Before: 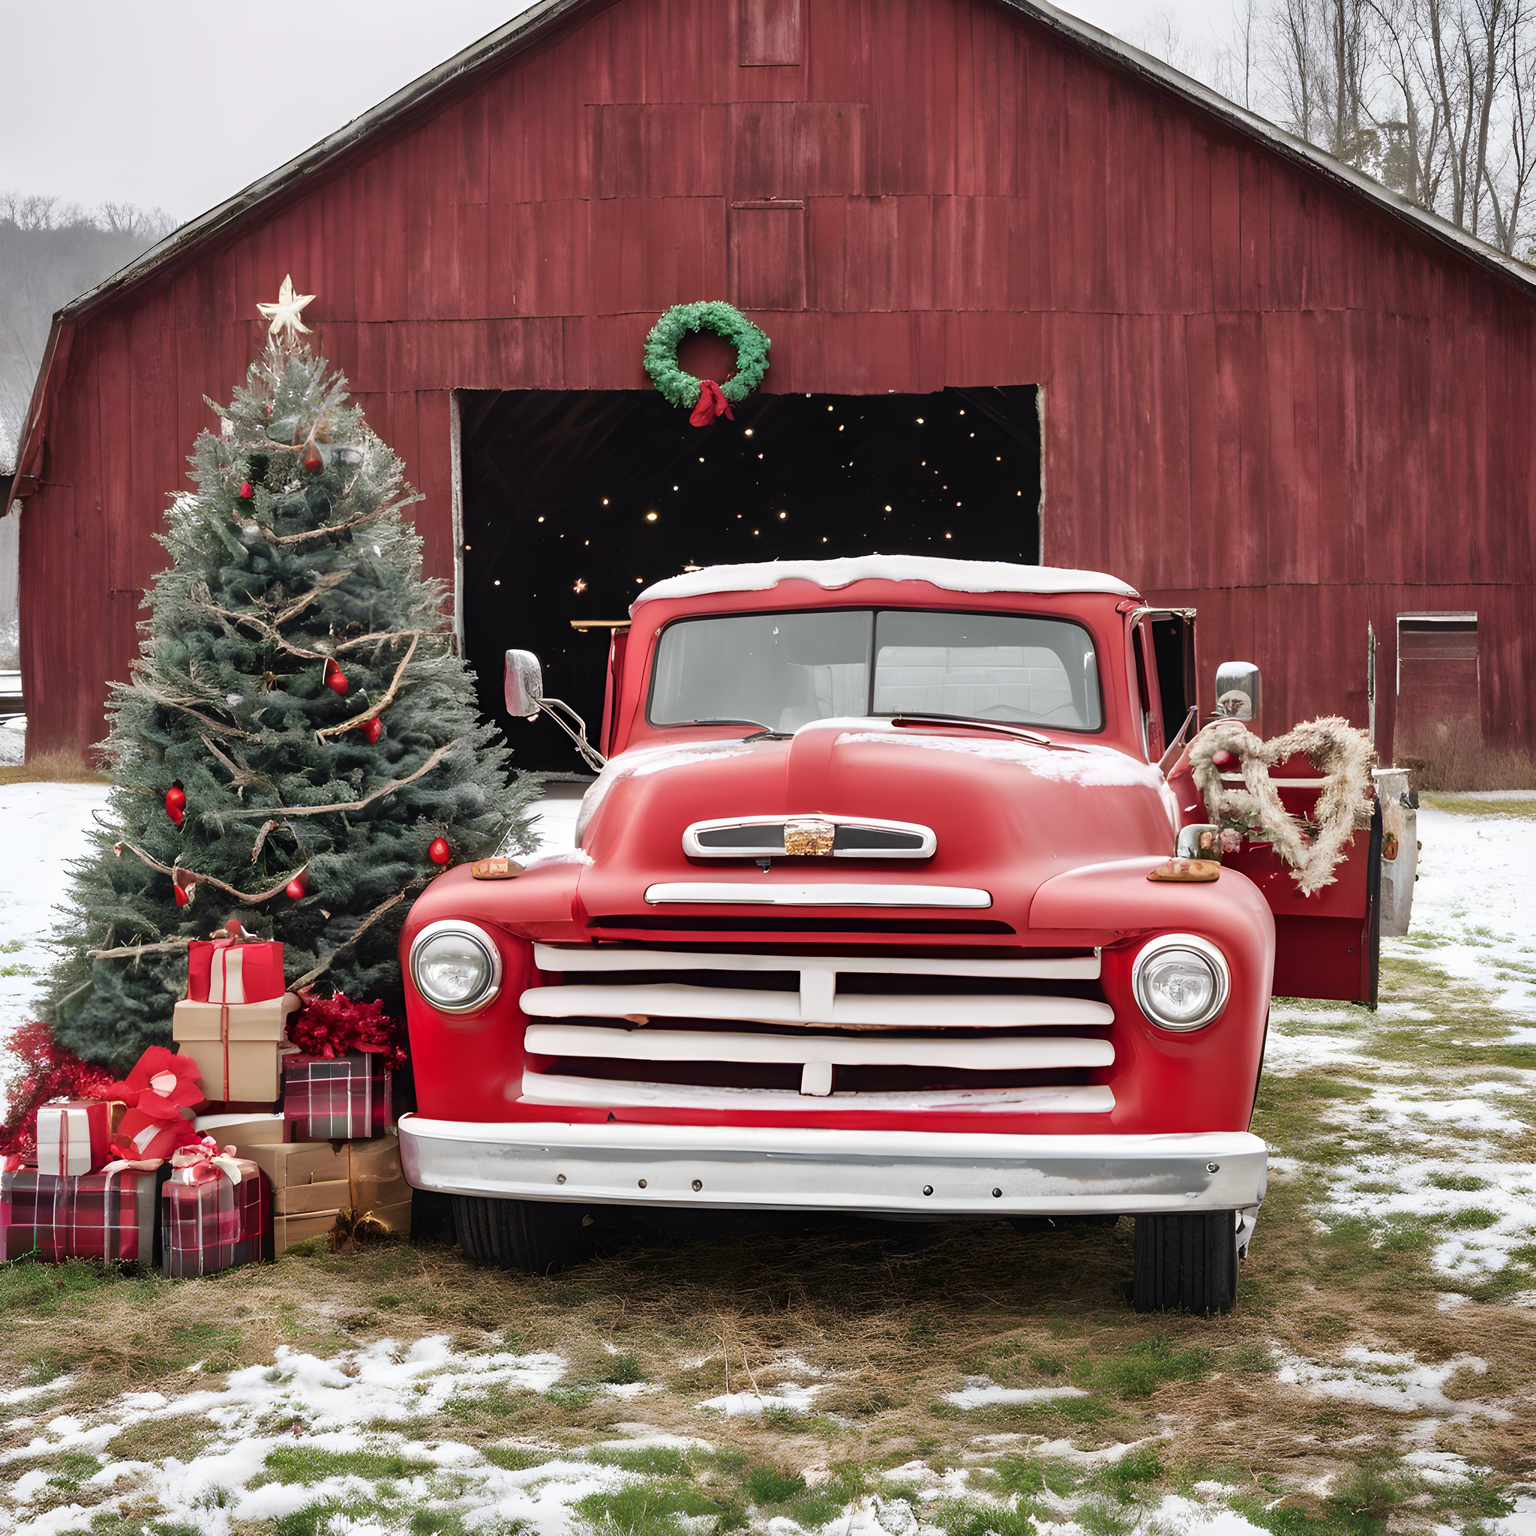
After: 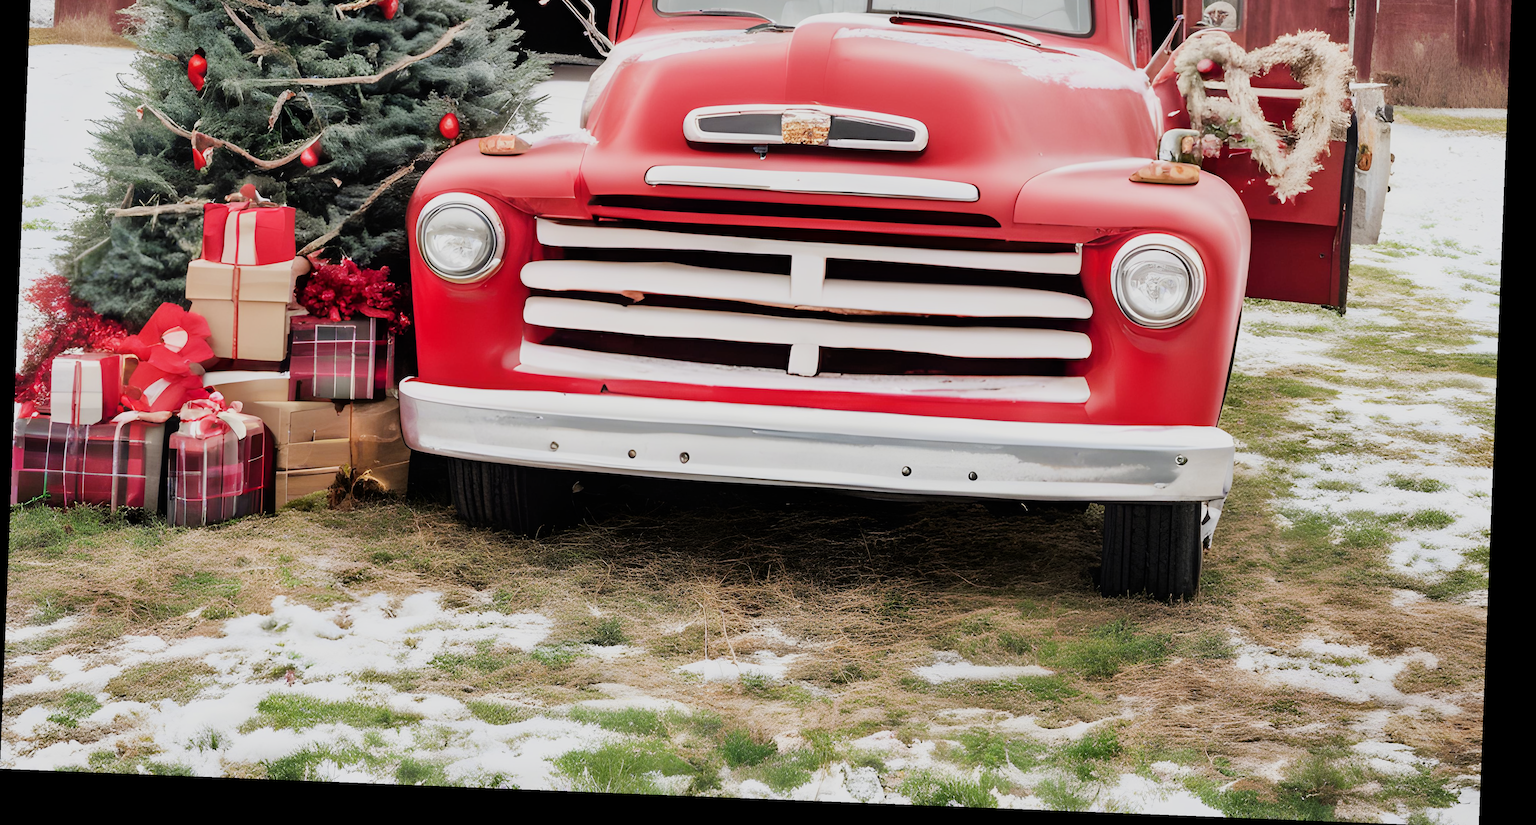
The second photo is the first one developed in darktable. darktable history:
crop and rotate: top 46.237%
rotate and perspective: rotation 2.27°, automatic cropping off
filmic rgb: black relative exposure -8.54 EV, white relative exposure 5.52 EV, hardness 3.39, contrast 1.016
exposure: exposure 0.6 EV, compensate highlight preservation false
